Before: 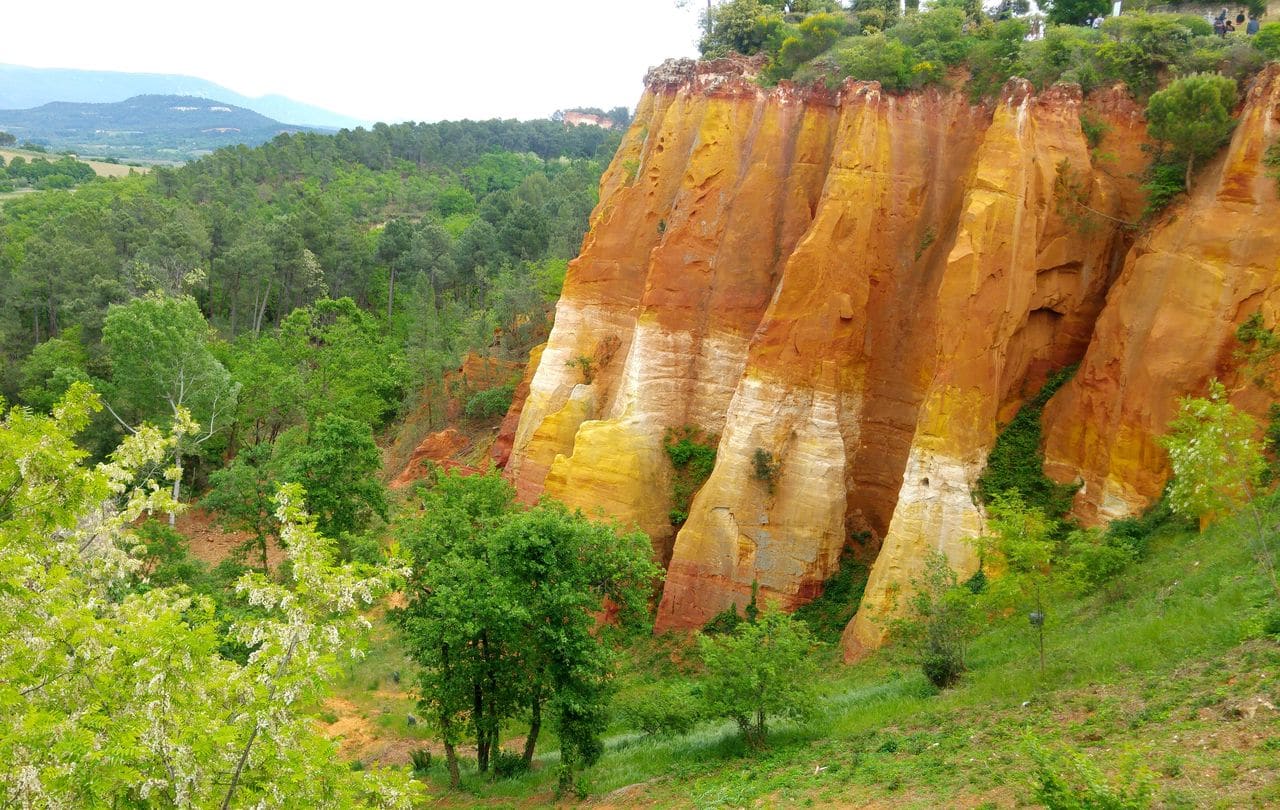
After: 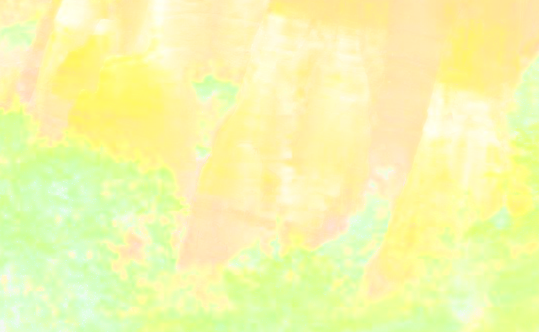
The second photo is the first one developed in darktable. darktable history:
bloom: size 85%, threshold 5%, strength 85%
white balance: red 0.982, blue 1.018
crop: left 37.221%, top 45.169%, right 20.63%, bottom 13.777%
